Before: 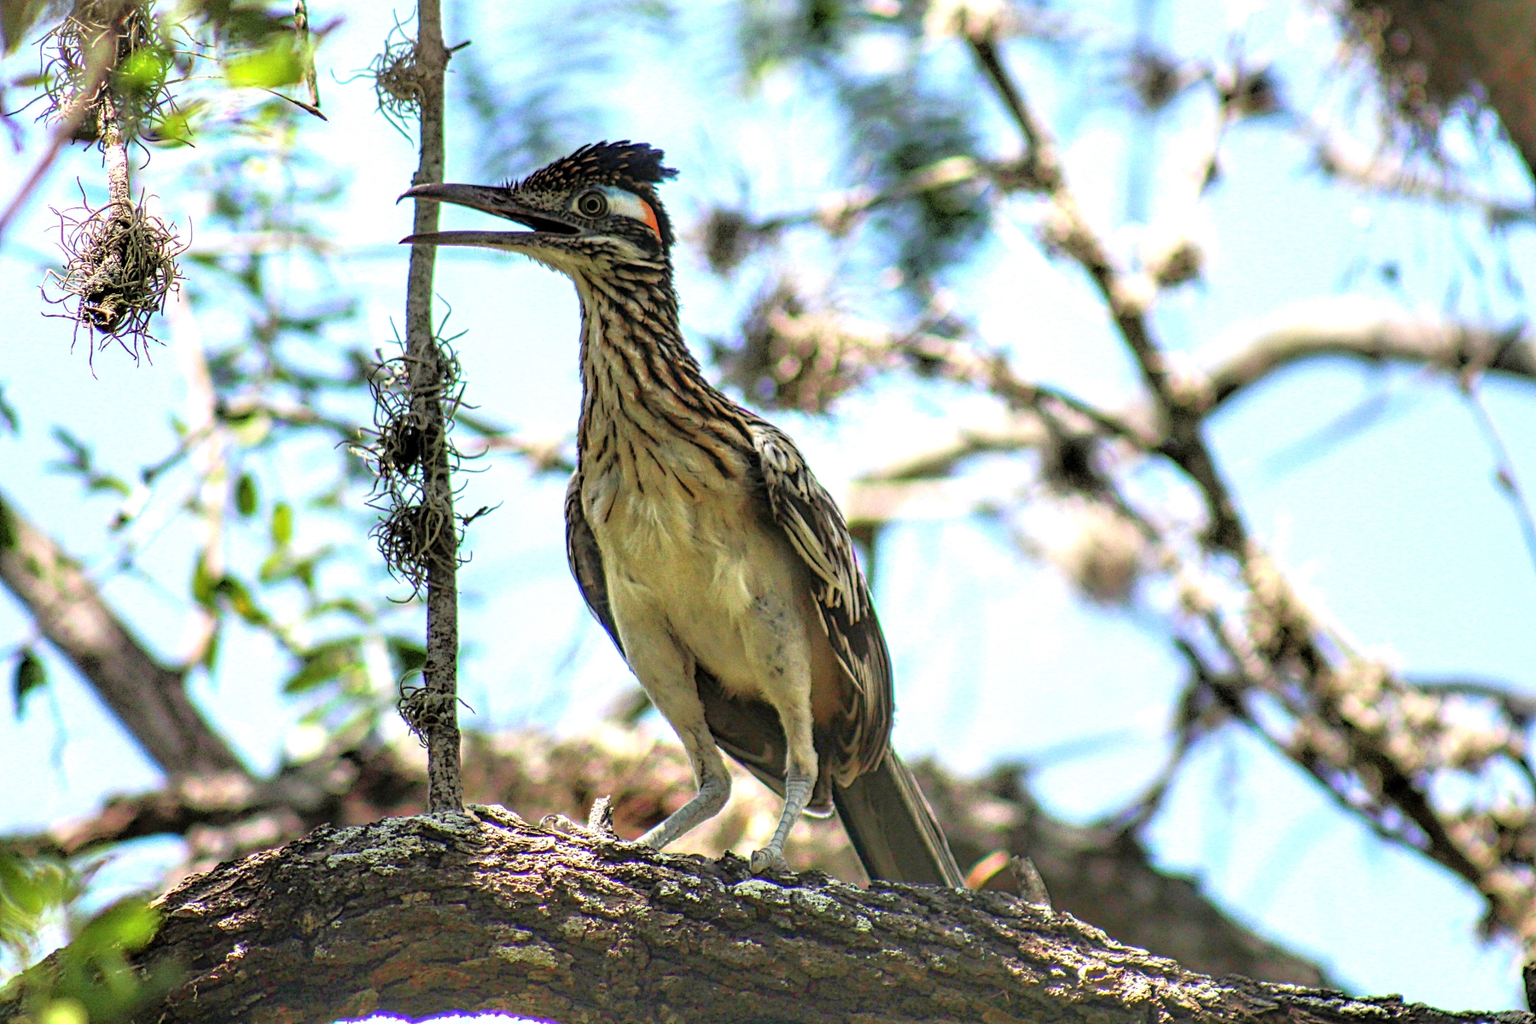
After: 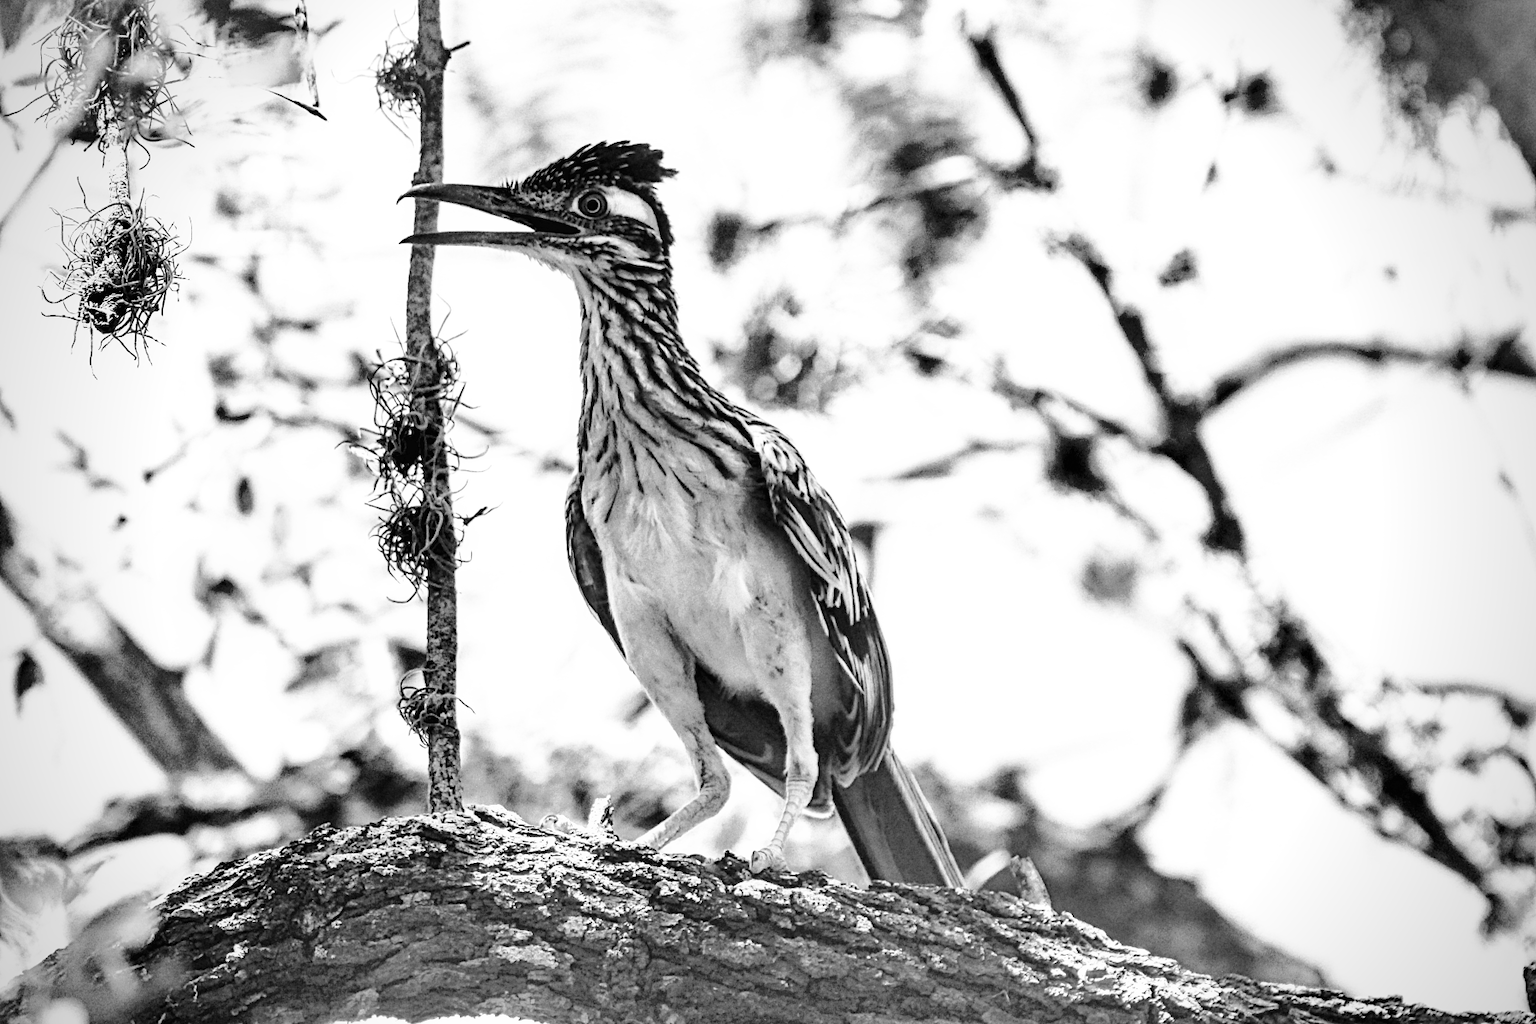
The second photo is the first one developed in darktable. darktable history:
base curve: curves: ch0 [(0, 0.003) (0.001, 0.002) (0.006, 0.004) (0.02, 0.022) (0.048, 0.086) (0.094, 0.234) (0.162, 0.431) (0.258, 0.629) (0.385, 0.8) (0.548, 0.918) (0.751, 0.988) (1, 1)], preserve colors none
vignetting: on, module defaults
white balance: emerald 1
monochrome: on, module defaults
shadows and highlights: low approximation 0.01, soften with gaussian
